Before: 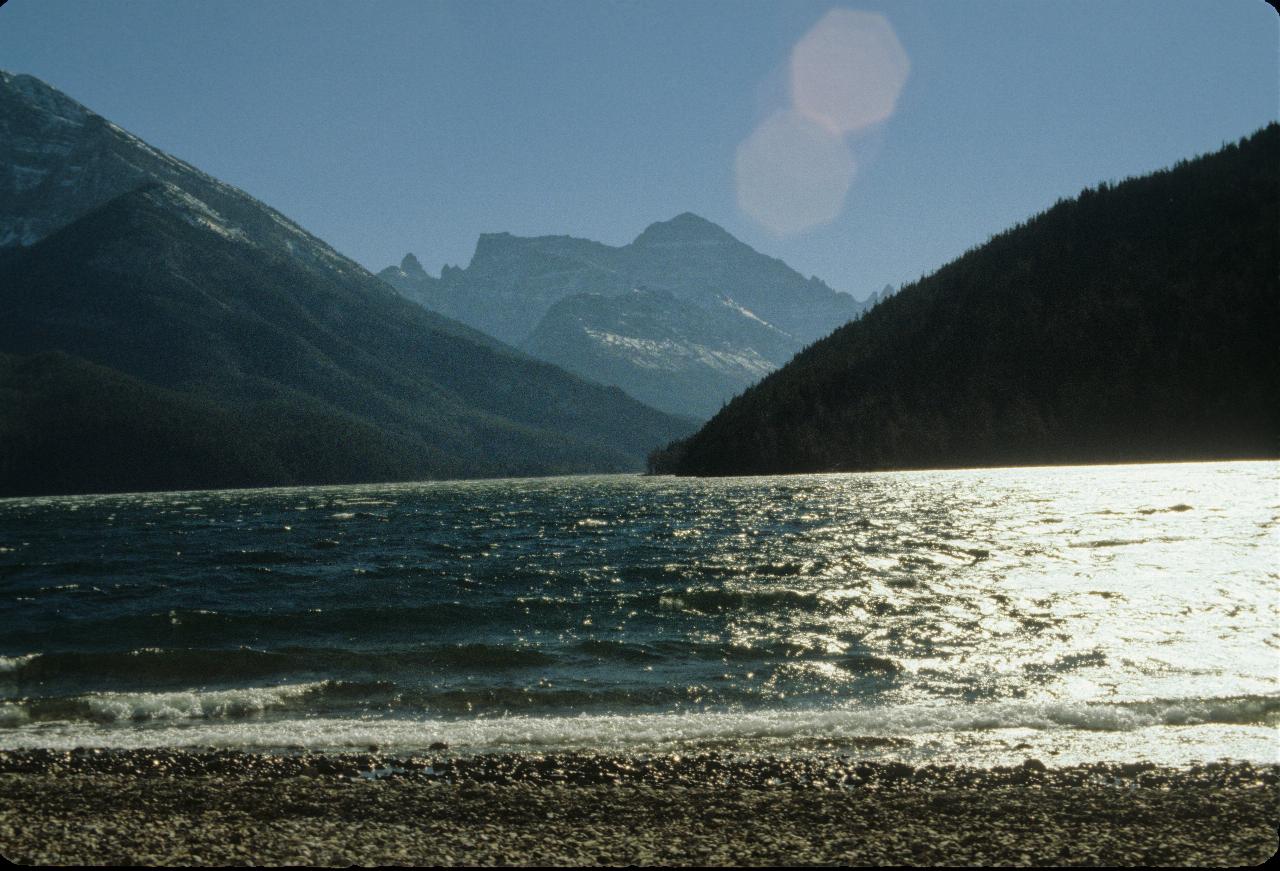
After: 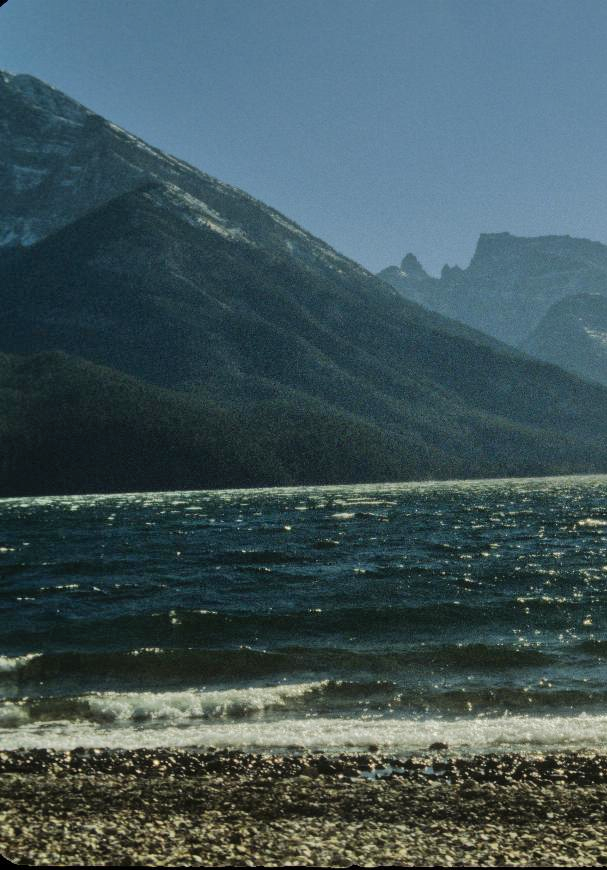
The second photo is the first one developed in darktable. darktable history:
crop and rotate: left 0.015%, right 52.542%
shadows and highlights: low approximation 0.01, soften with gaussian
